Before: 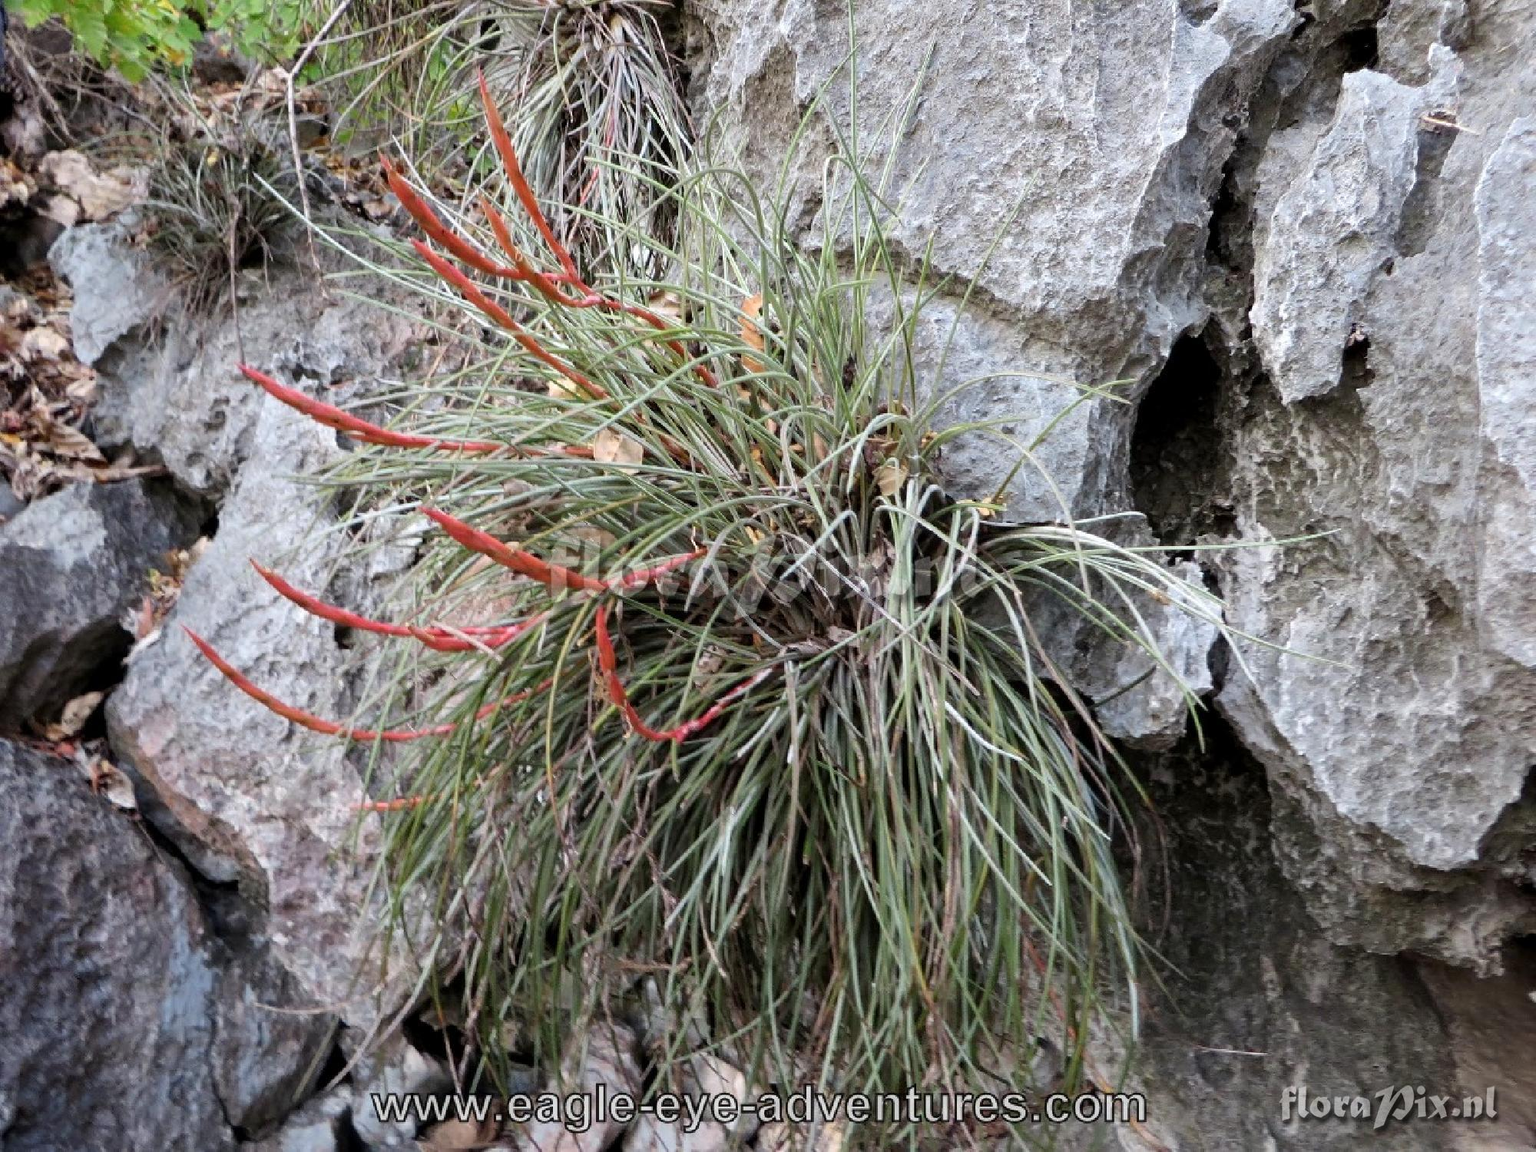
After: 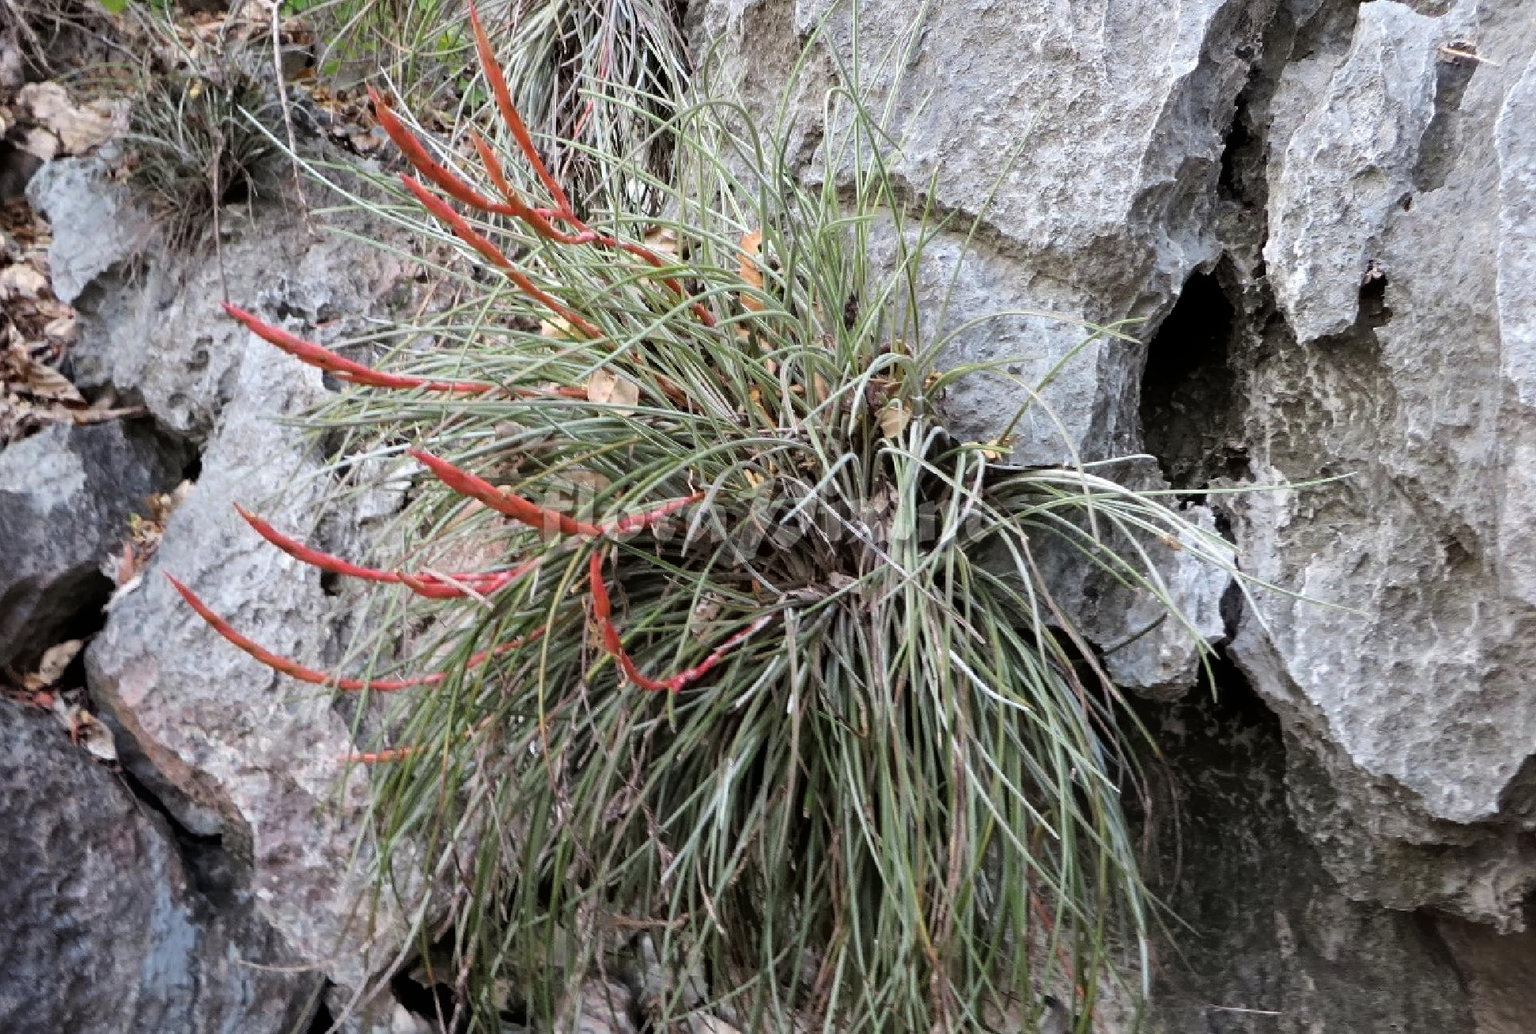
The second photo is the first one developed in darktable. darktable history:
color balance rgb: perceptual saturation grading › global saturation -3%
crop: left 1.507%, top 6.147%, right 1.379%, bottom 6.637%
surface blur: radius 16.53, green 0.002
